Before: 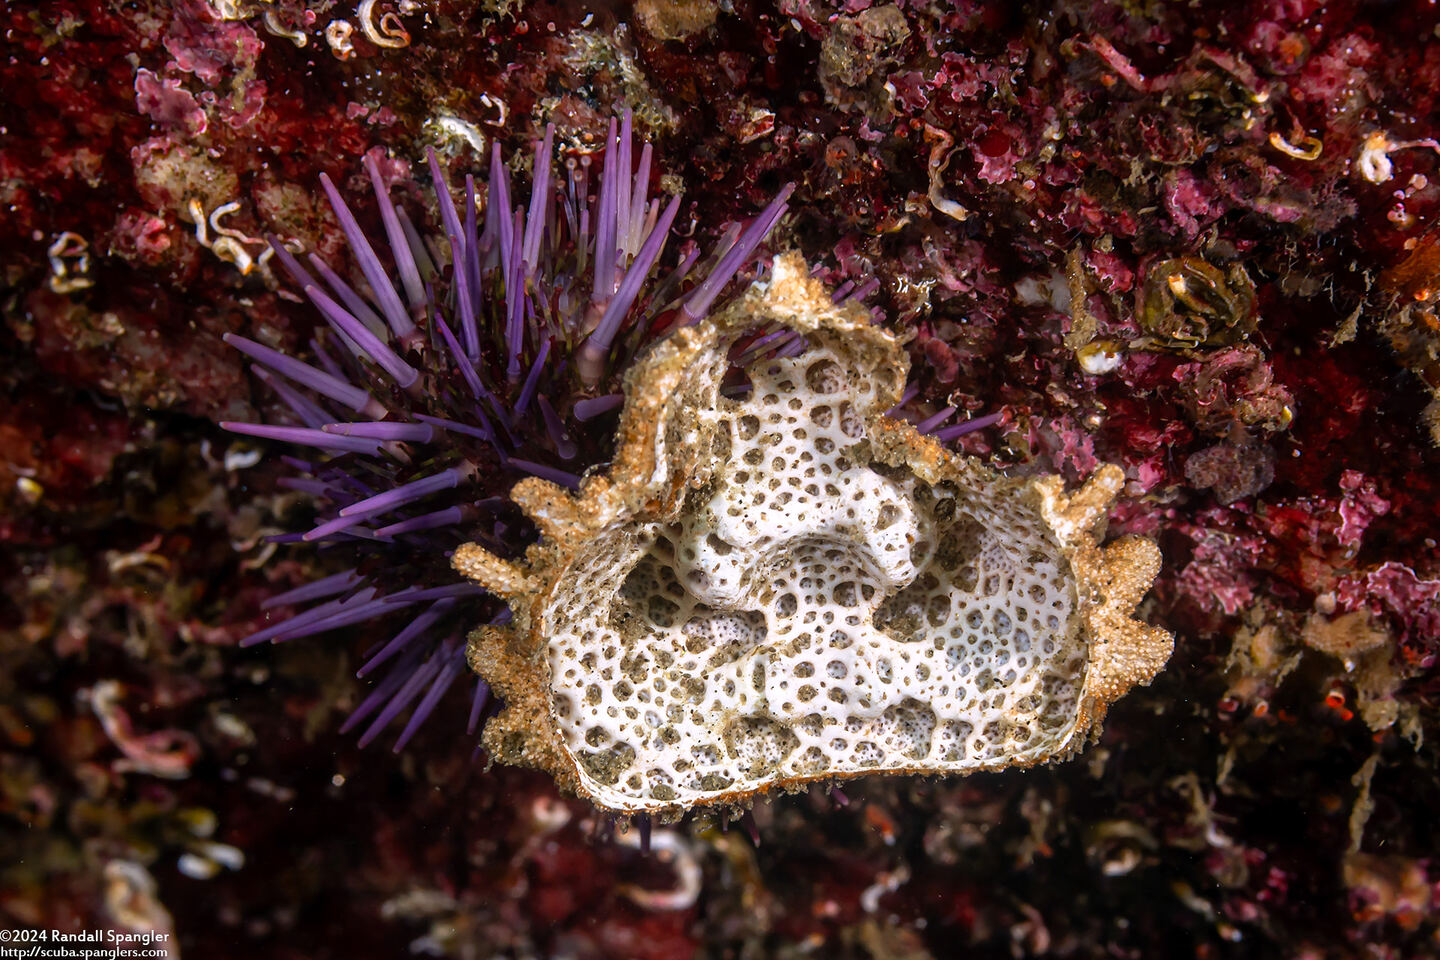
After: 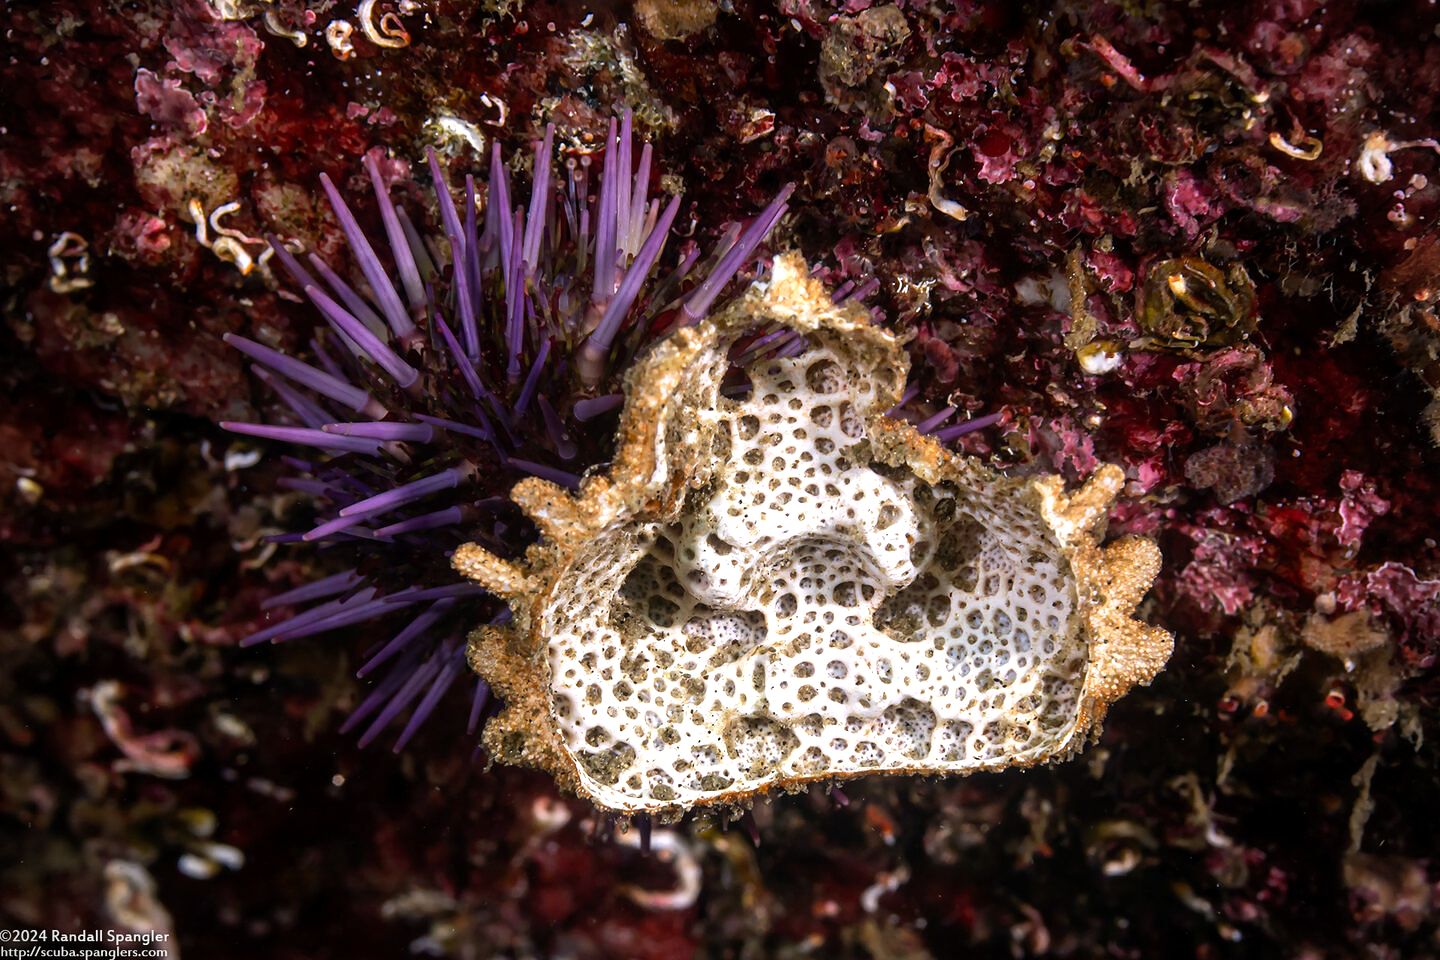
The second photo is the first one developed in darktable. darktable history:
tone equalizer: -8 EV -0.443 EV, -7 EV -0.392 EV, -6 EV -0.344 EV, -5 EV -0.238 EV, -3 EV 0.21 EV, -2 EV 0.317 EV, -1 EV 0.41 EV, +0 EV 0.403 EV, smoothing diameter 2.16%, edges refinement/feathering 17.17, mask exposure compensation -1.57 EV, filter diffusion 5
vignetting: unbound false
